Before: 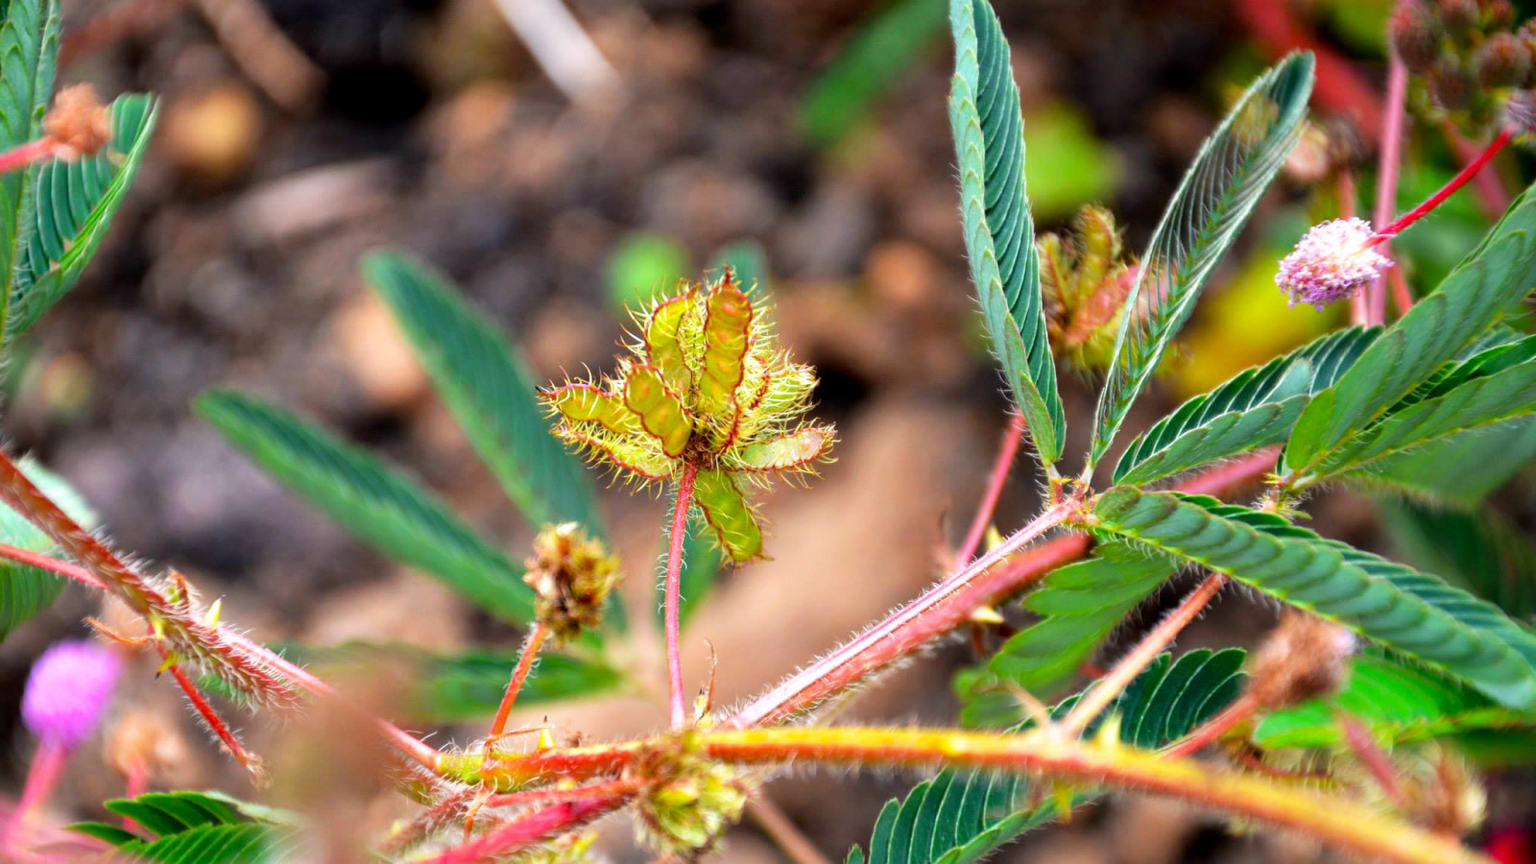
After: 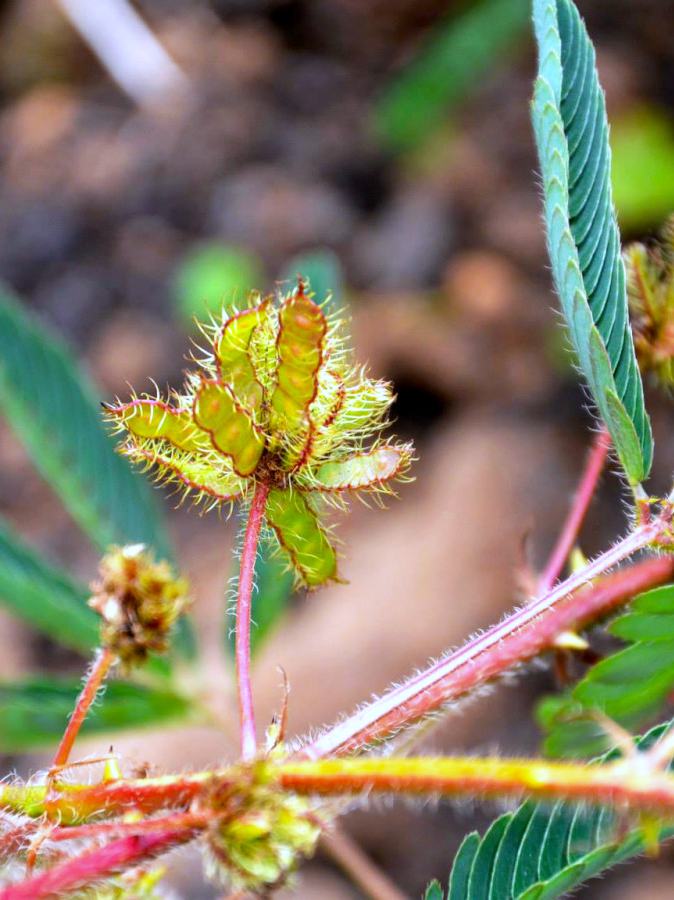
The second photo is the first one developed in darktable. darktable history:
white balance: red 0.948, green 1.02, blue 1.176
crop: left 28.583%, right 29.231%
